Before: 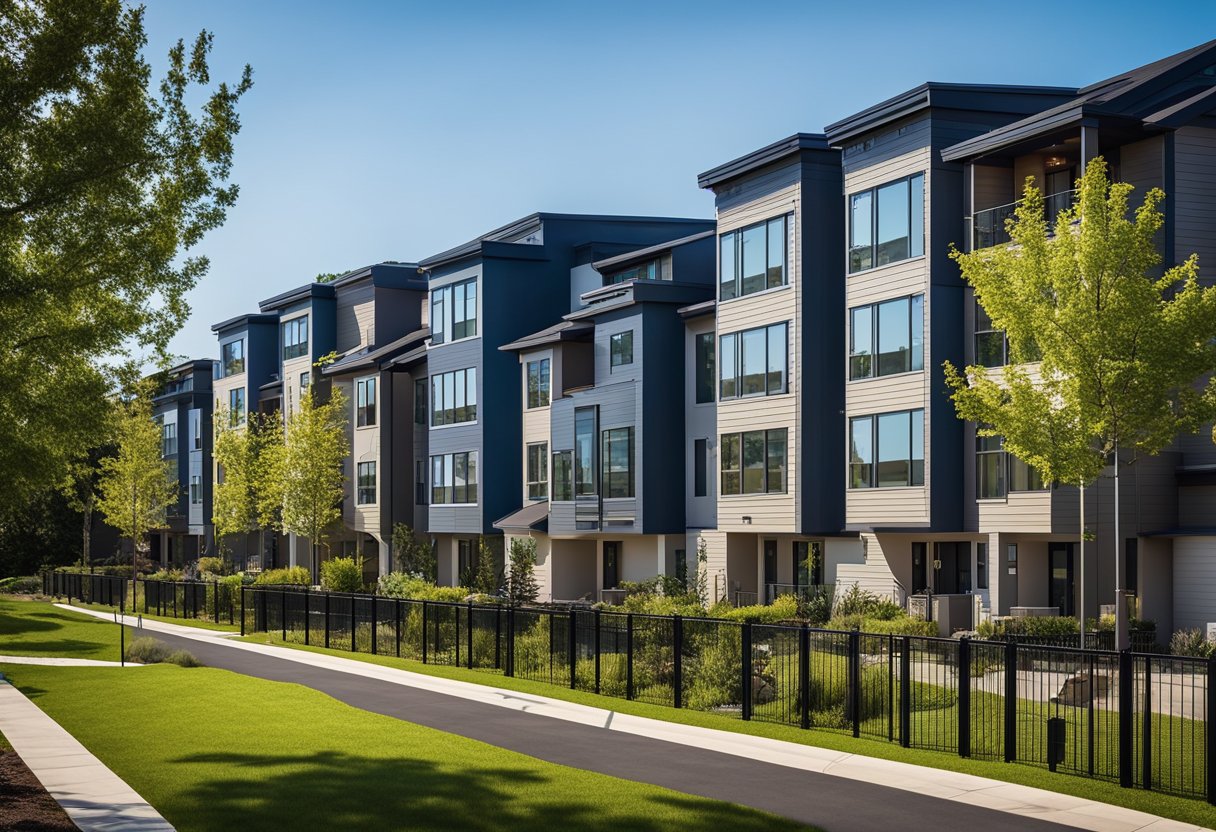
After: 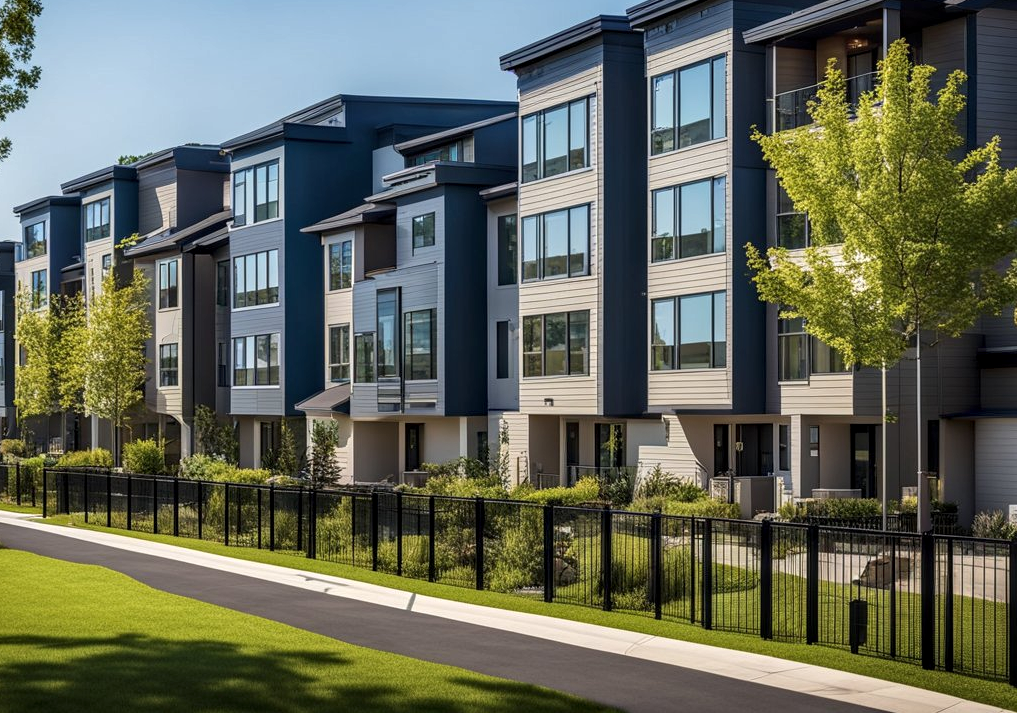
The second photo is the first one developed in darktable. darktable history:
local contrast: detail 130%
crop: left 16.315%, top 14.246%
